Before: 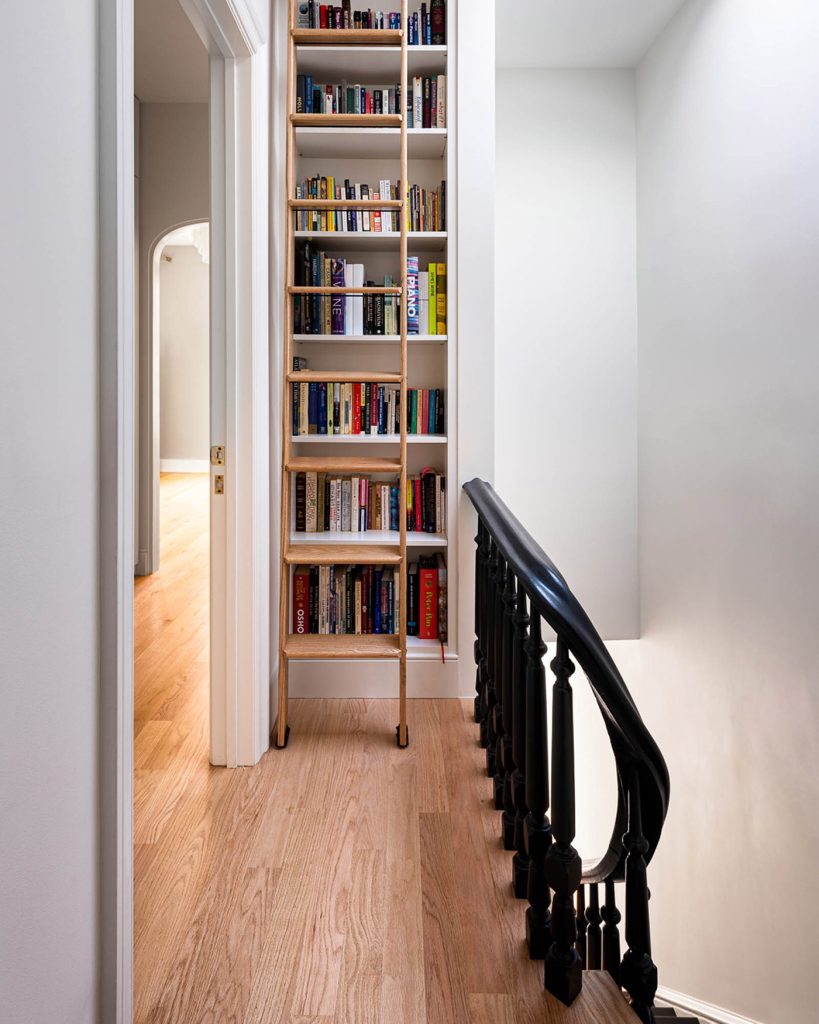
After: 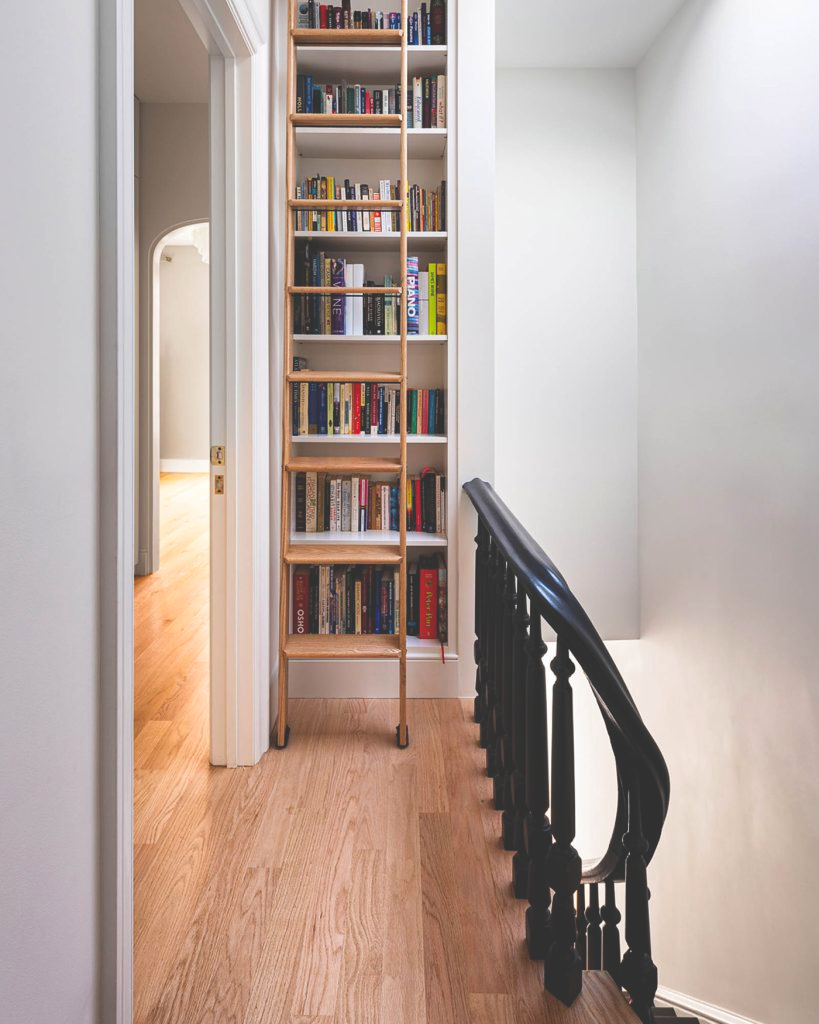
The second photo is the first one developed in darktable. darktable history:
exposure: black level correction -0.03, compensate highlight preservation false
contrast brightness saturation: saturation 0.13
